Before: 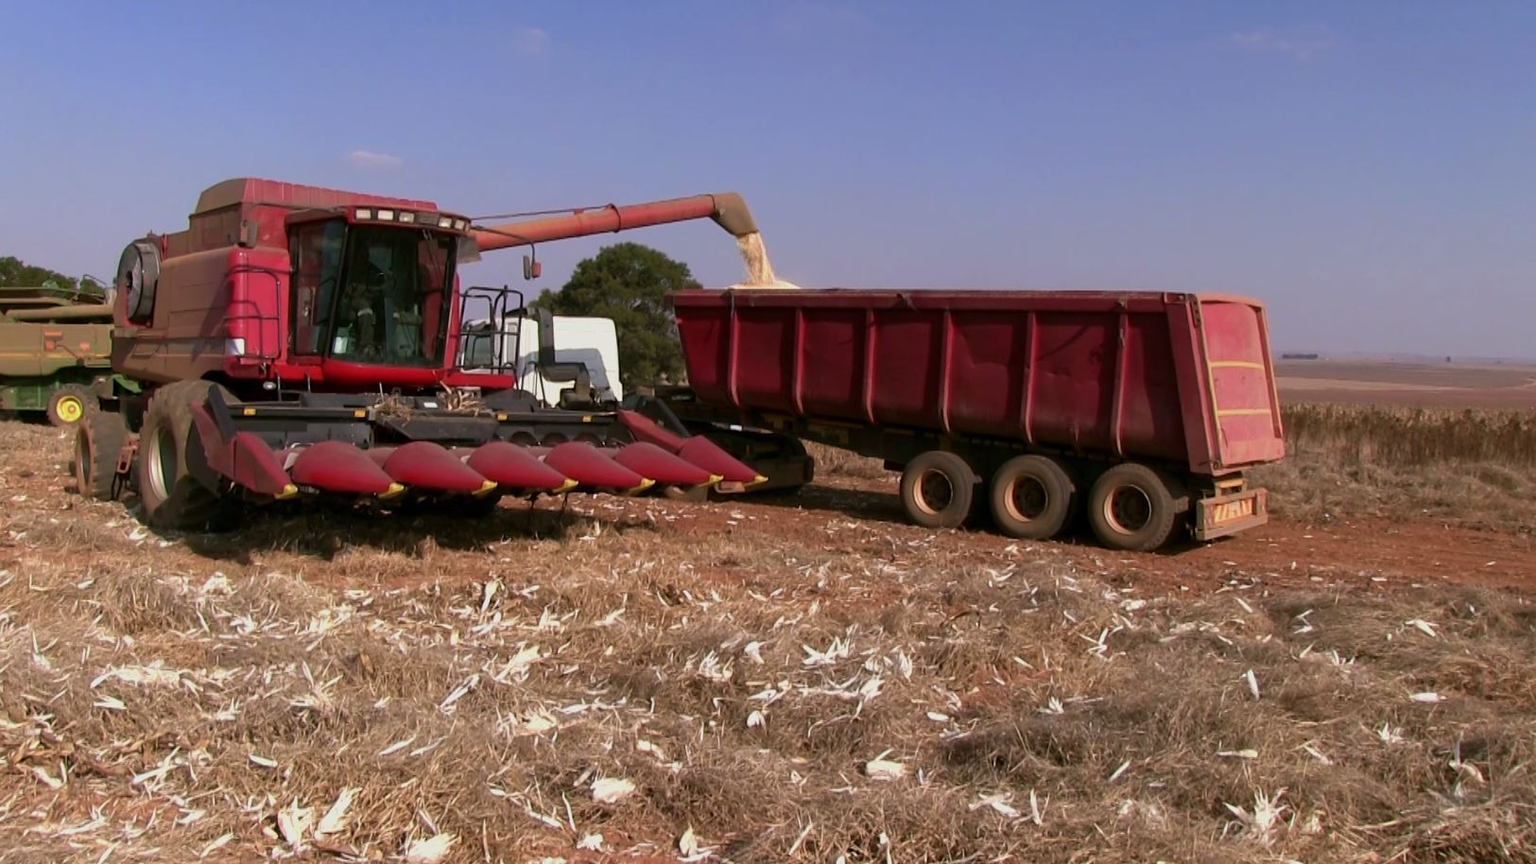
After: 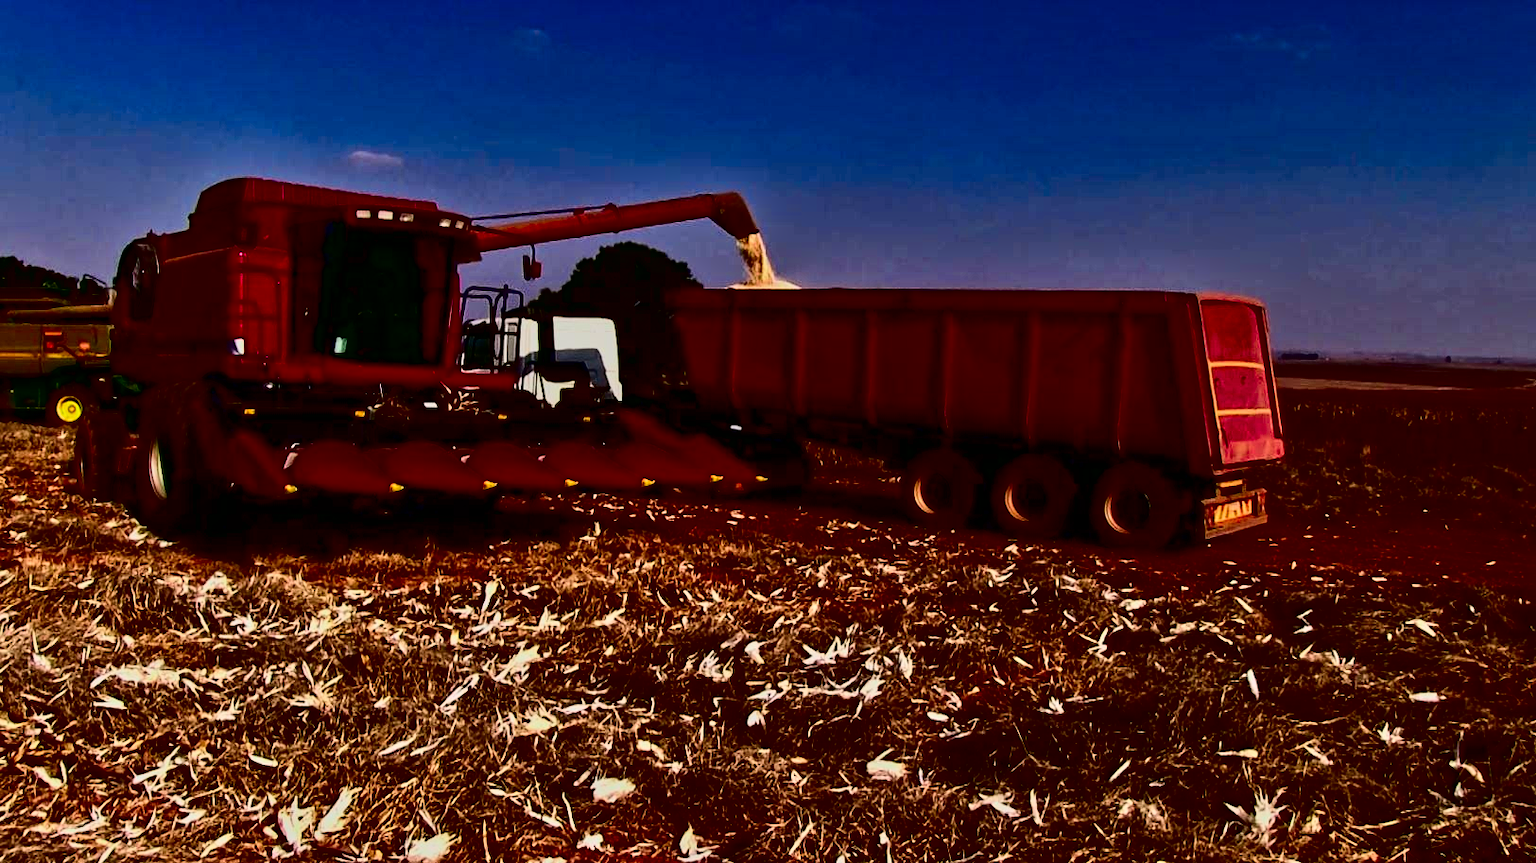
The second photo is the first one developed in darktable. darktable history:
contrast brightness saturation: contrast 0.77, brightness -1, saturation 1
tone equalizer: -8 EV -0.002 EV, -7 EV 0.005 EV, -6 EV -0.008 EV, -5 EV 0.007 EV, -4 EV -0.042 EV, -3 EV -0.233 EV, -2 EV -0.662 EV, -1 EV -0.983 EV, +0 EV -0.969 EV, smoothing diameter 2%, edges refinement/feathering 20, mask exposure compensation -1.57 EV, filter diffusion 5
exposure: exposure 0.2 EV, compensate highlight preservation false
